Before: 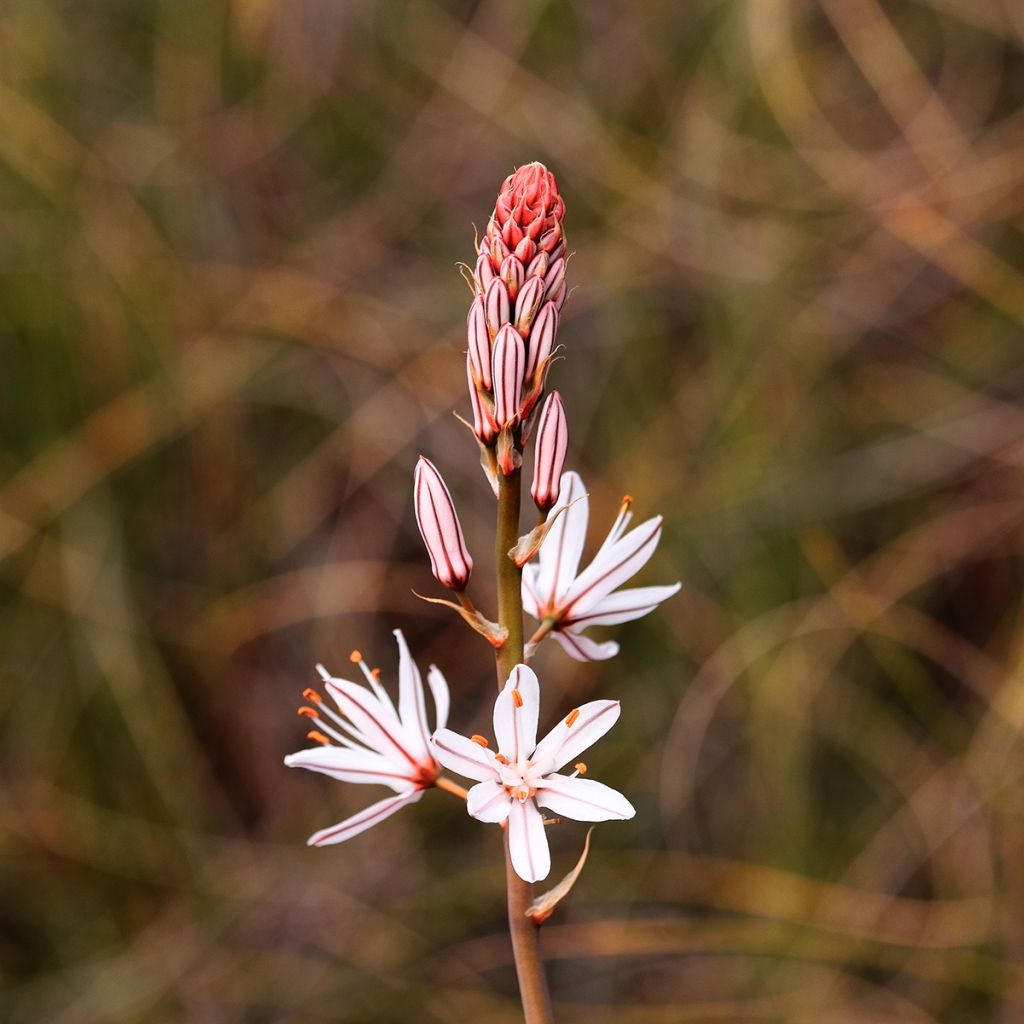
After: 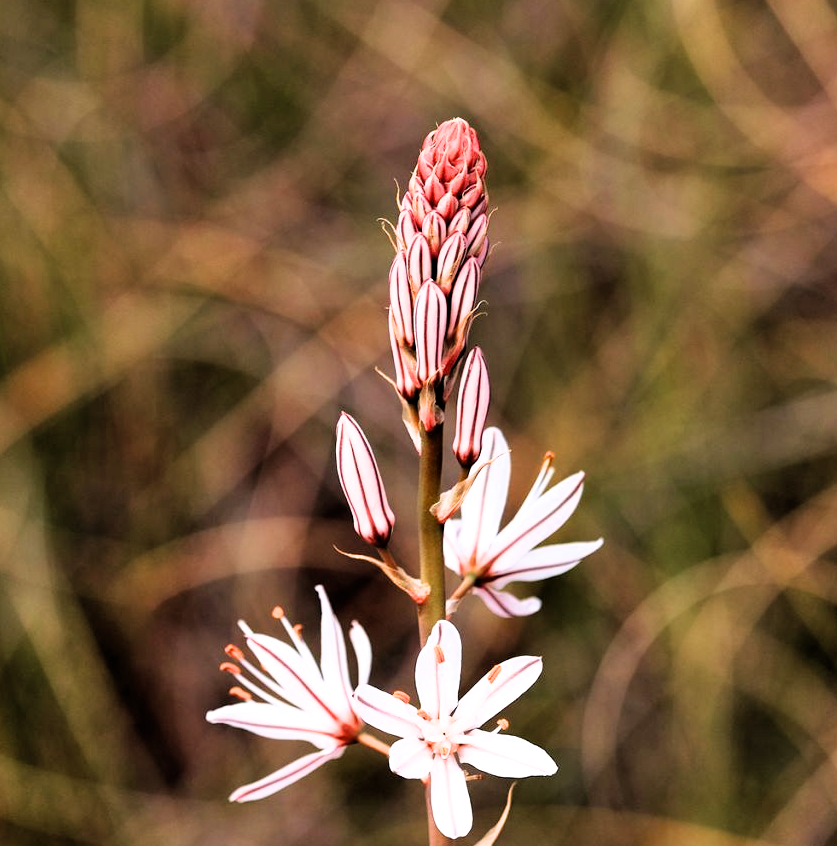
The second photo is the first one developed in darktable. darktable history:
shadows and highlights: low approximation 0.01, soften with gaussian
filmic rgb: black relative exposure -6.33 EV, white relative exposure 2.8 EV, threshold 5.99 EV, target black luminance 0%, hardness 4.58, latitude 67.91%, contrast 1.288, shadows ↔ highlights balance -3.1%, enable highlight reconstruction true
exposure: black level correction 0, exposure 0.498 EV, compensate exposure bias true, compensate highlight preservation false
velvia: on, module defaults
crop and rotate: left 7.624%, top 4.381%, right 10.545%, bottom 12.968%
